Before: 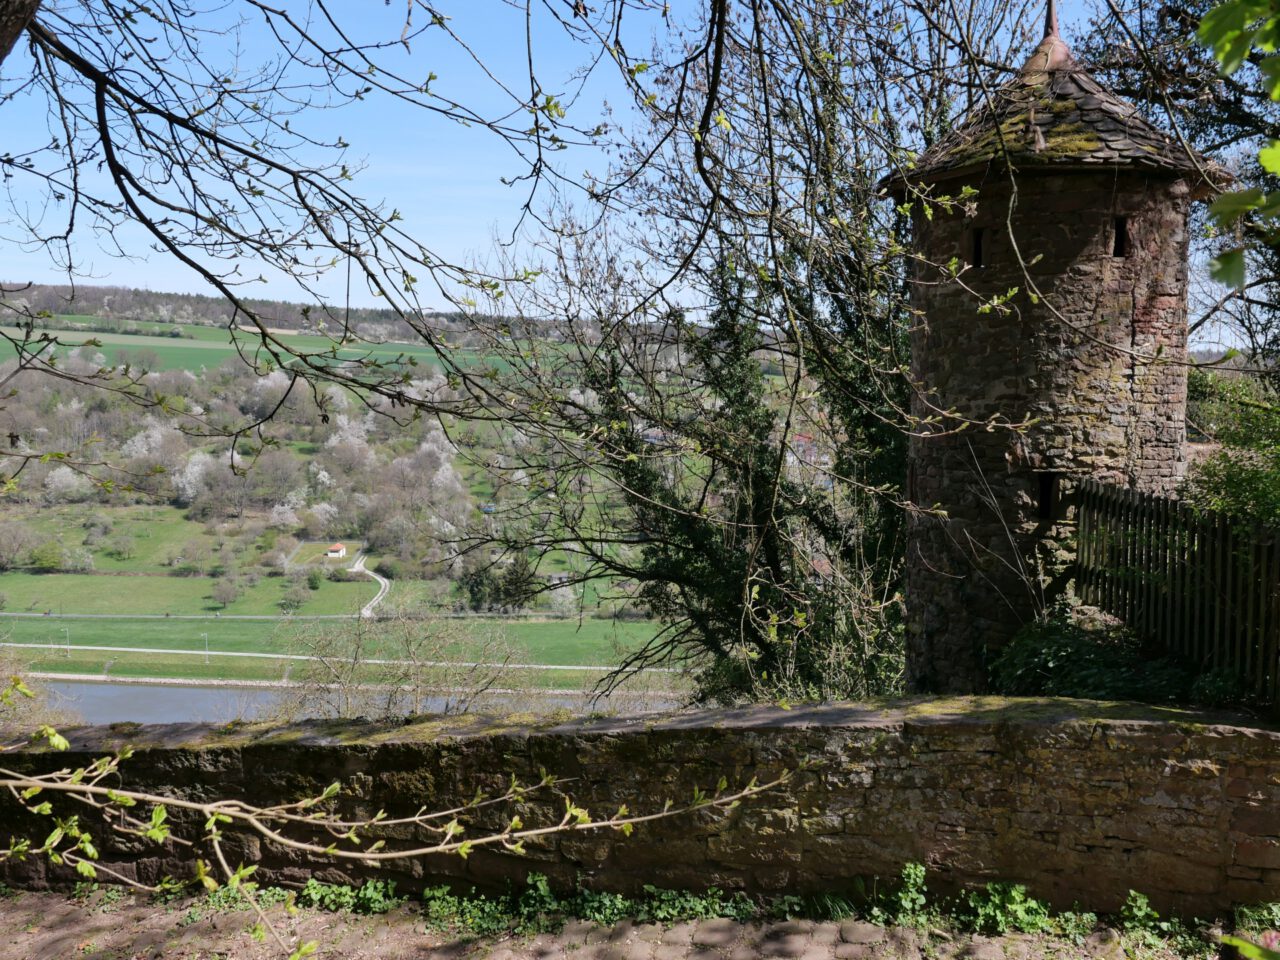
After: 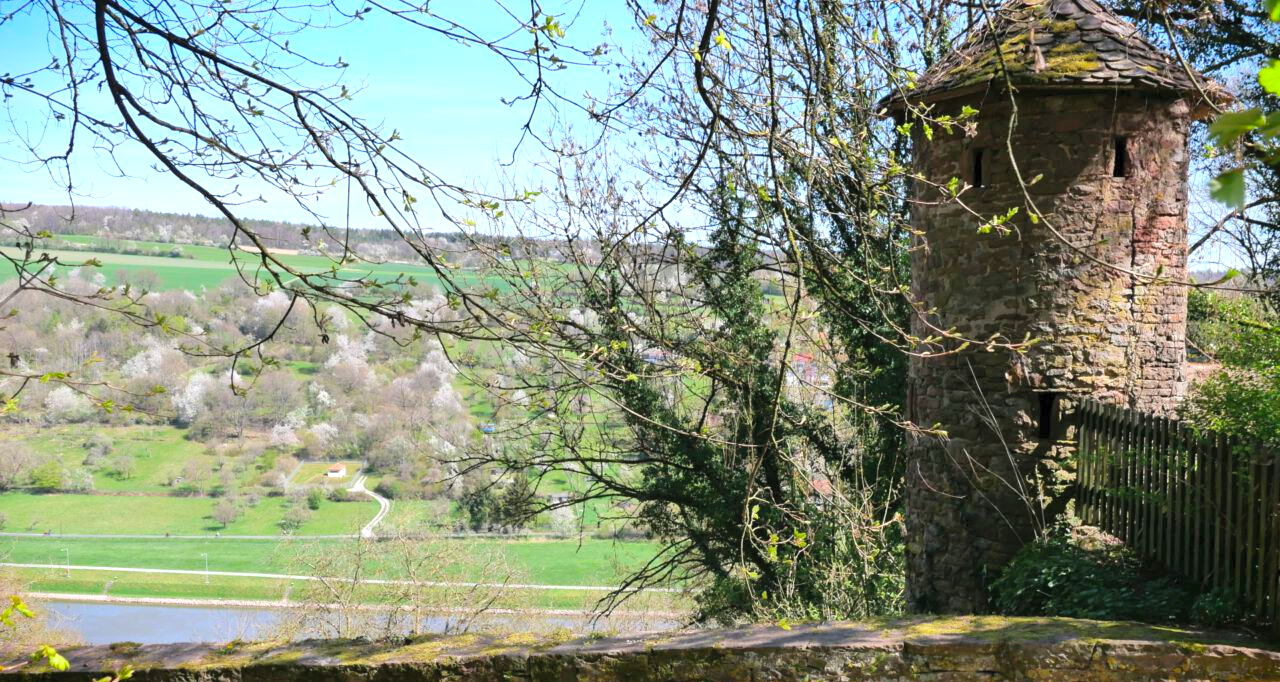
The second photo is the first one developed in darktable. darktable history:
exposure: exposure 0.561 EV, compensate highlight preservation false
crop and rotate: top 8.358%, bottom 20.599%
contrast brightness saturation: contrast 0.068, brightness 0.179, saturation 0.409
vignetting: fall-off start 100.08%, saturation 0.383, width/height ratio 1.31
